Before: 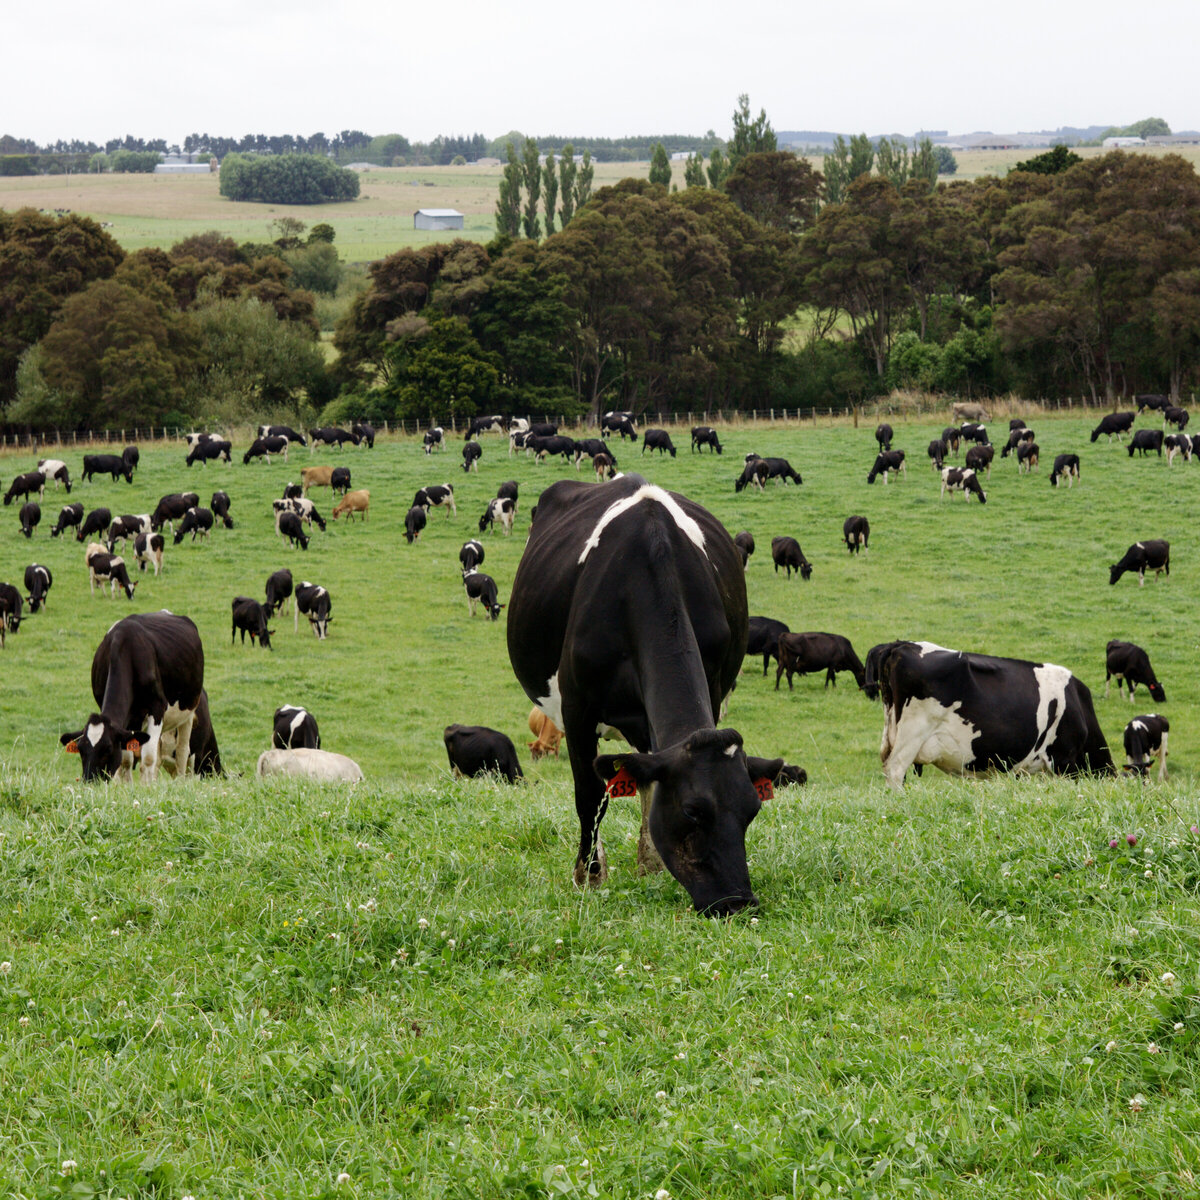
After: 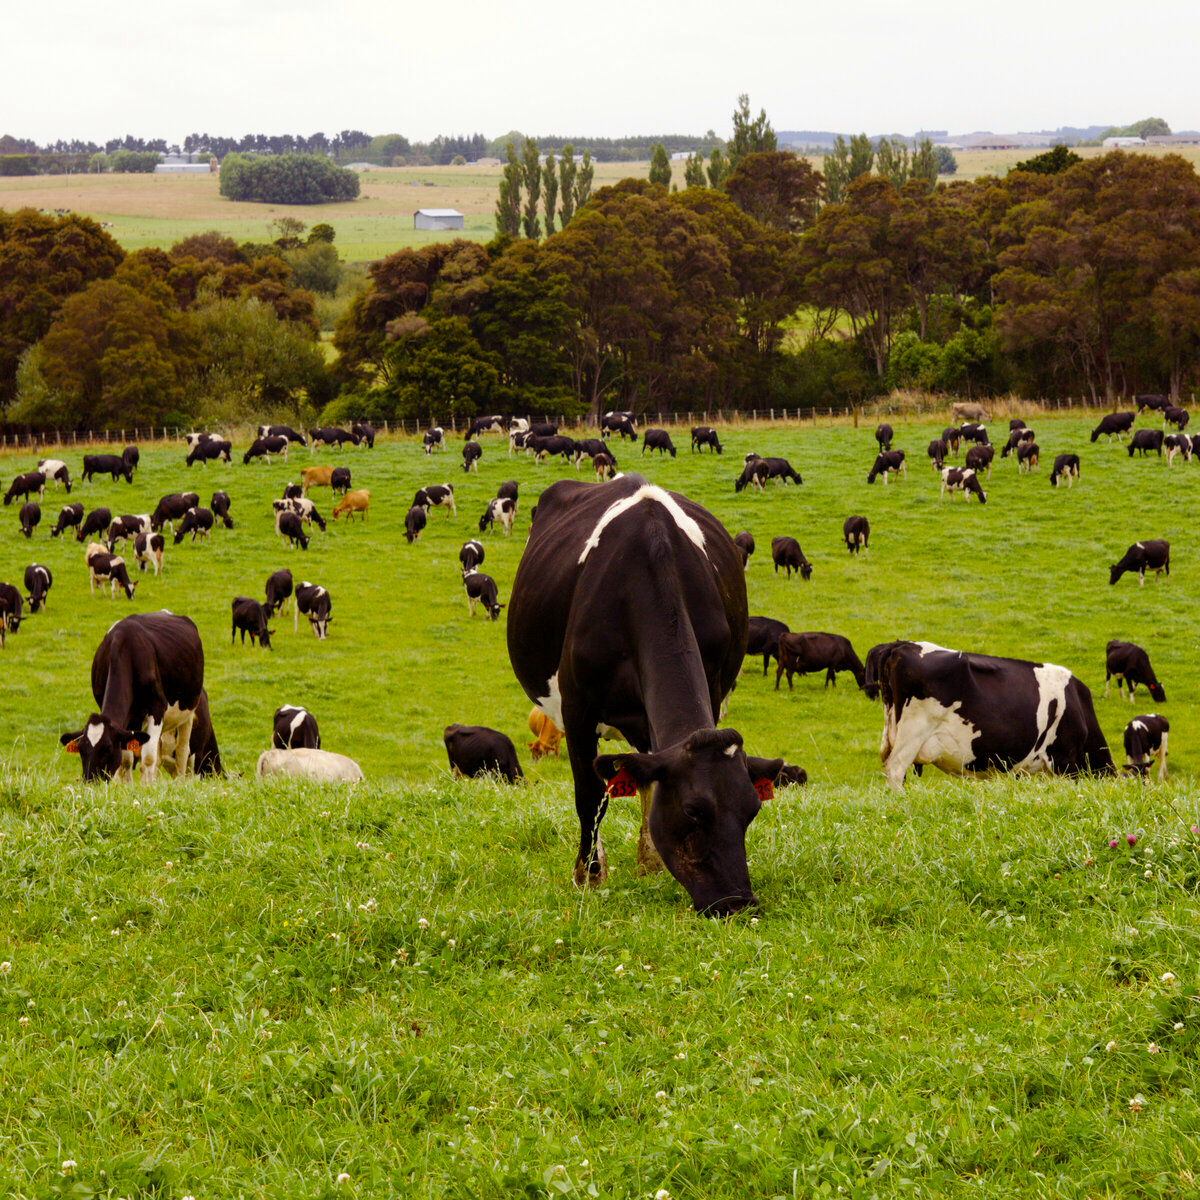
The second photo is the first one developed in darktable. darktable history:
color balance rgb: power › chroma 1.57%, power › hue 25.43°, linear chroma grading › global chroma 8.739%, perceptual saturation grading › global saturation 29.88%
